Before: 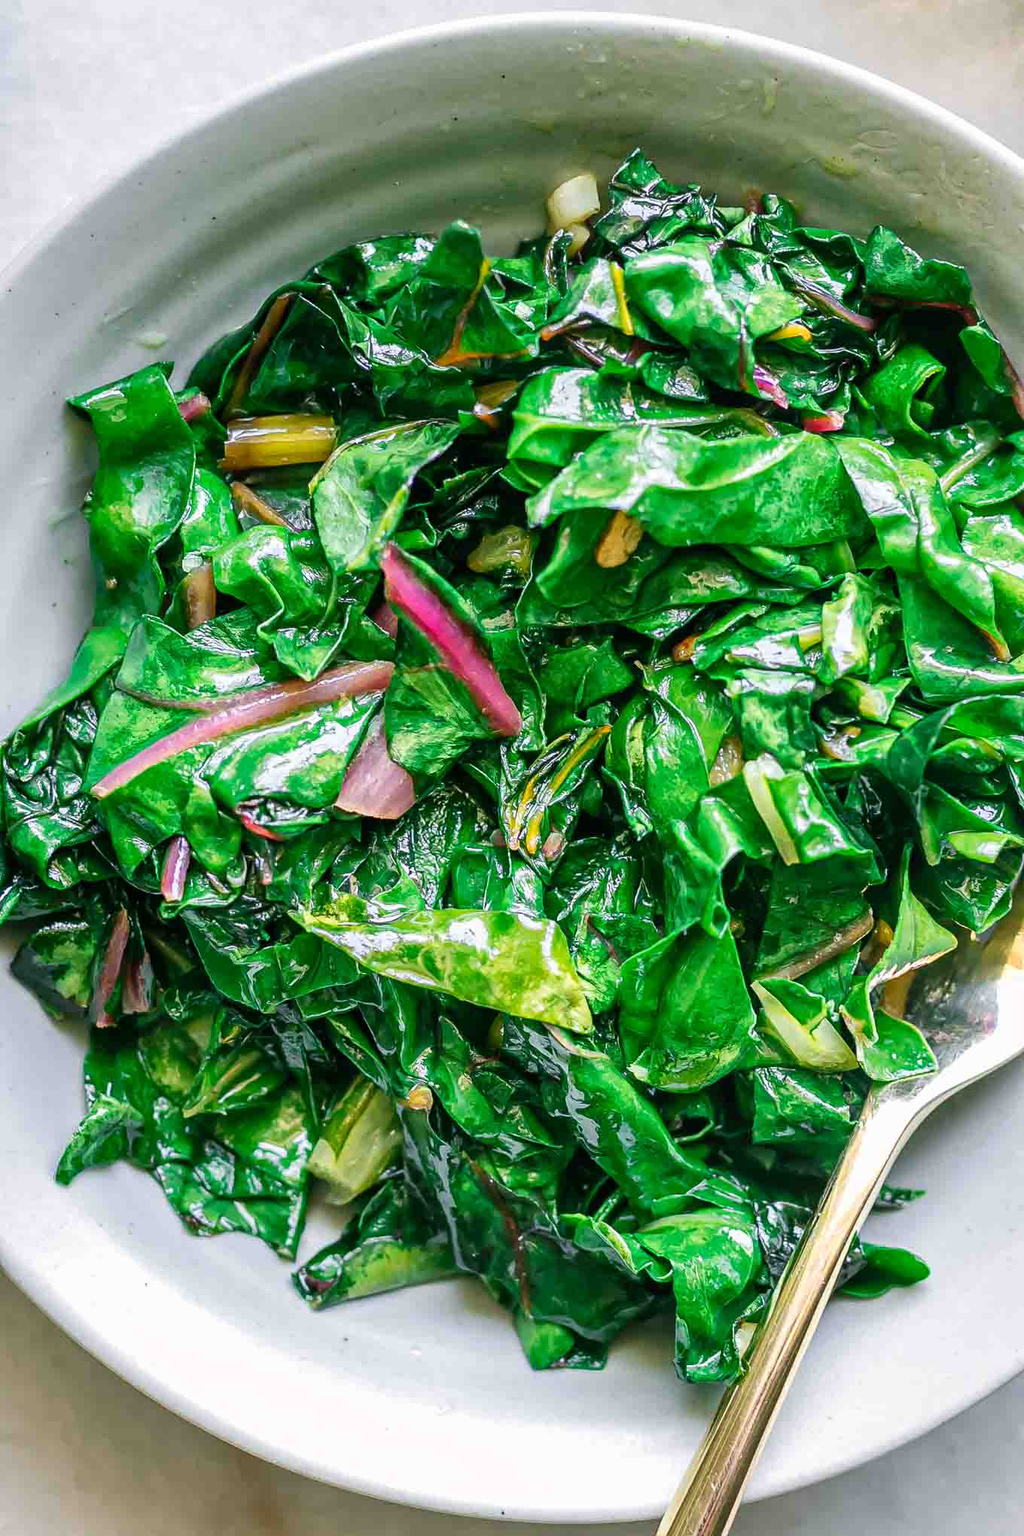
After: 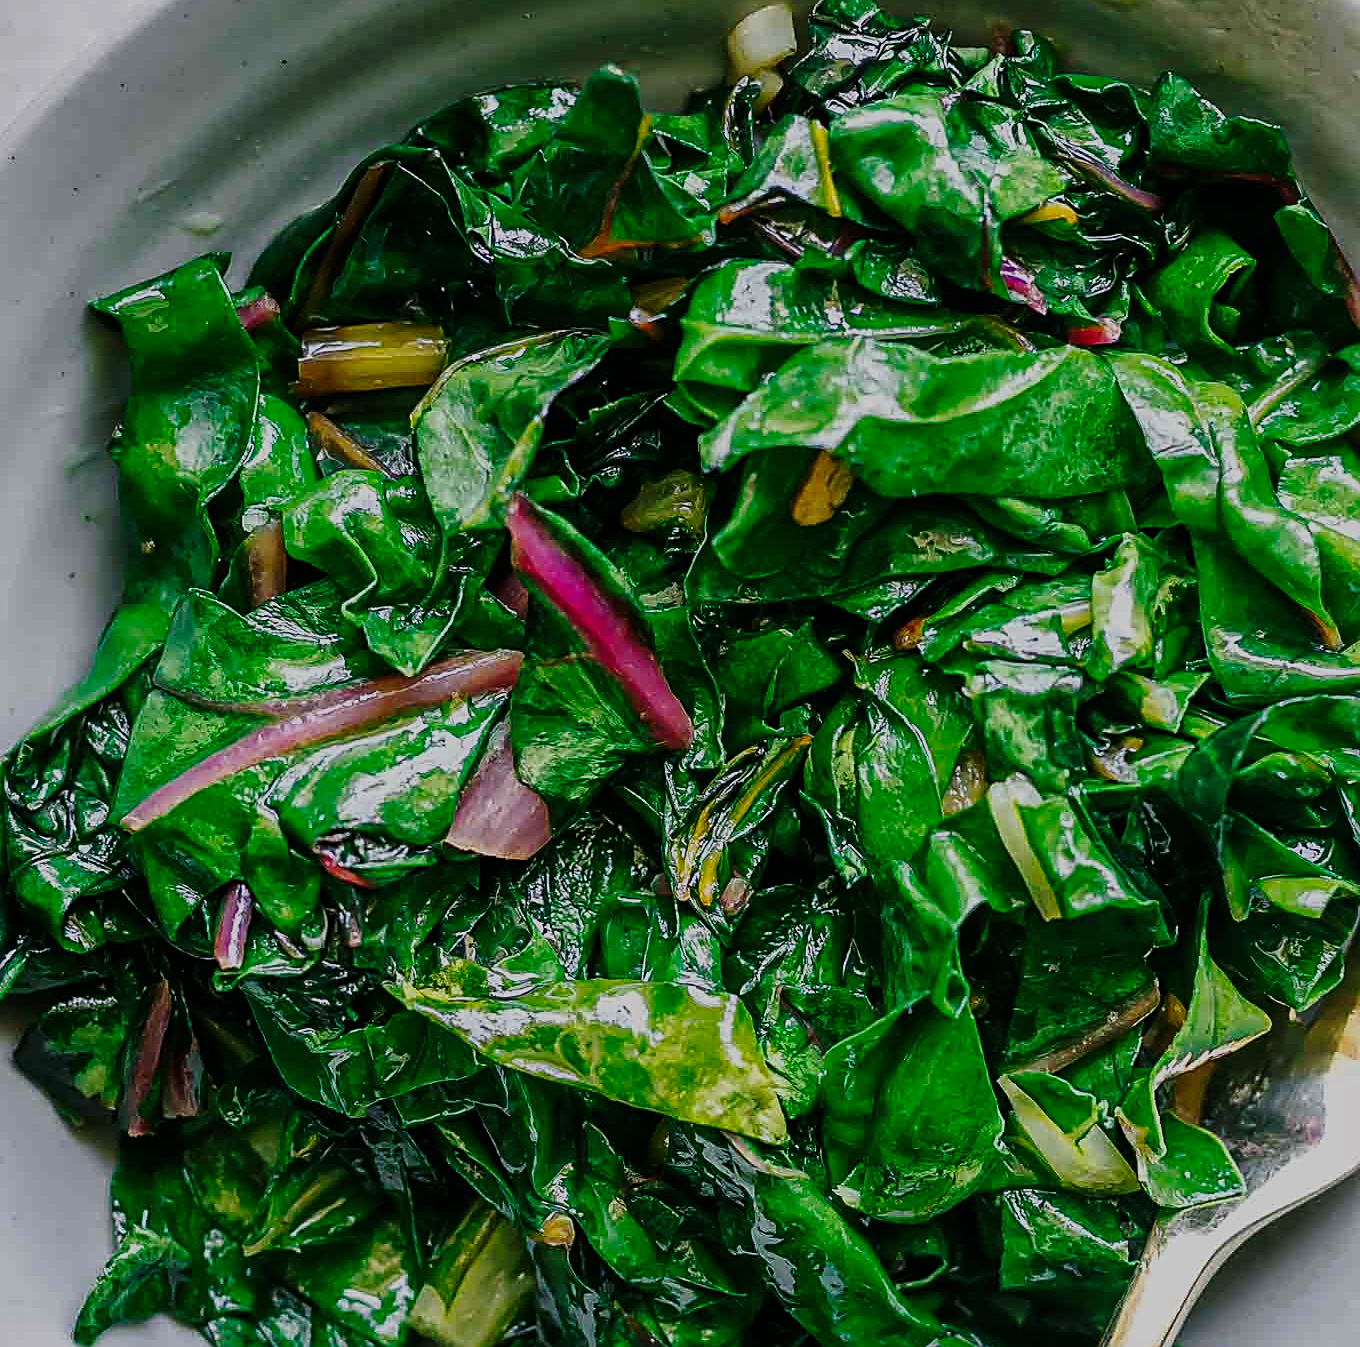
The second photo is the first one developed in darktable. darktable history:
crop: top 11.185%, bottom 22.676%
base curve: curves: ch0 [(0, 0) (0.028, 0.03) (0.121, 0.232) (0.46, 0.748) (0.859, 0.968) (1, 1)], preserve colors none
tone equalizer: -8 EV -1.99 EV, -7 EV -1.98 EV, -6 EV -1.99 EV, -5 EV -1.97 EV, -4 EV -1.97 EV, -3 EV -1.99 EV, -2 EV -1.99 EV, -1 EV -1.62 EV, +0 EV -1.98 EV, edges refinement/feathering 500, mask exposure compensation -1.57 EV, preserve details no
sharpen: amount 0.5
